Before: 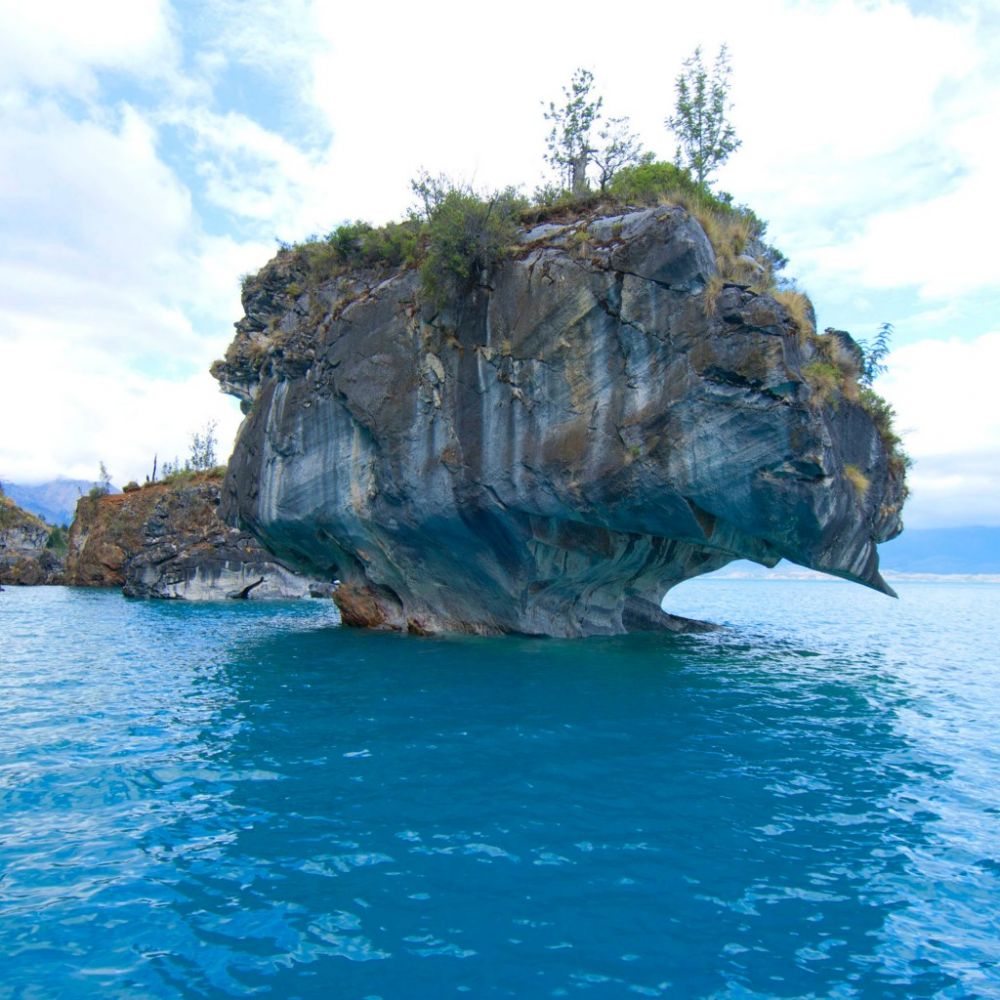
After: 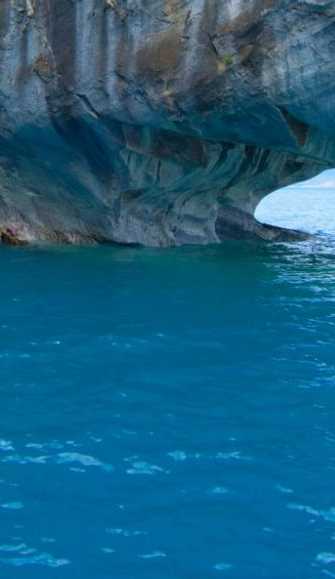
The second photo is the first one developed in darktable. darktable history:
crop: left 40.739%, top 39.134%, right 25.759%, bottom 2.906%
